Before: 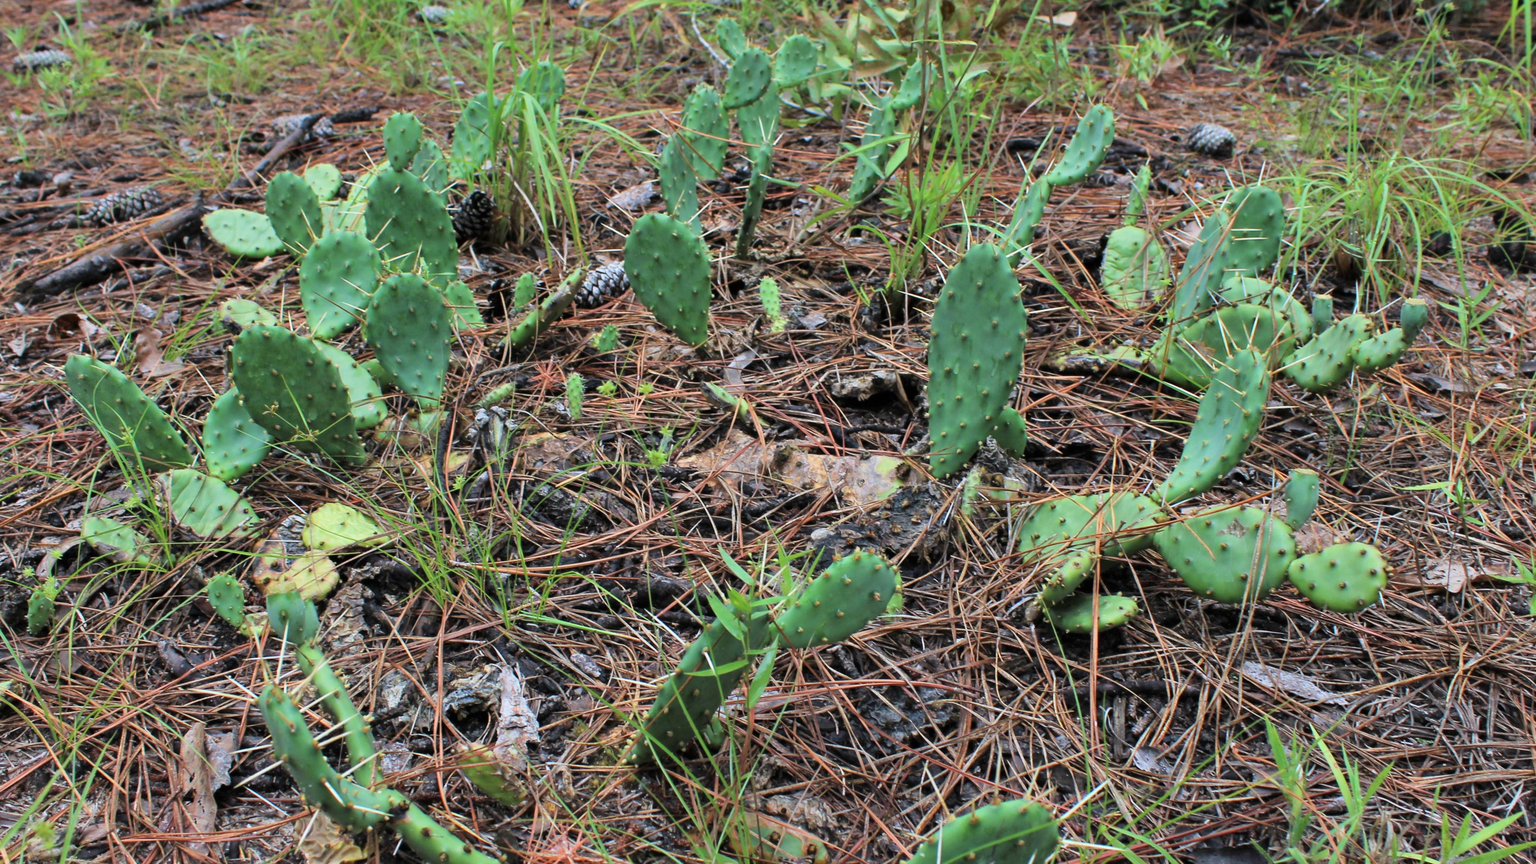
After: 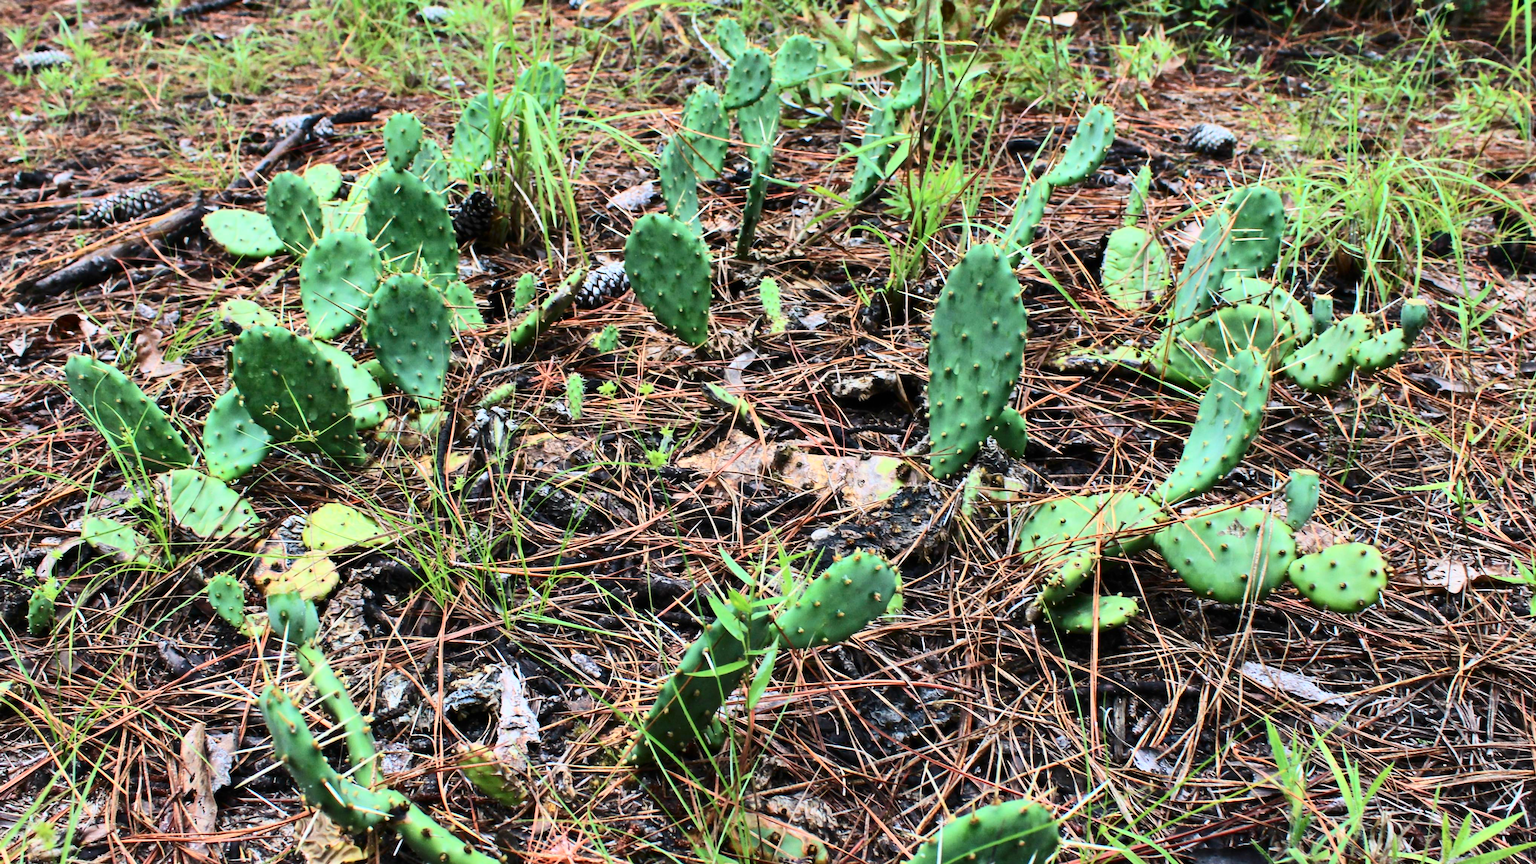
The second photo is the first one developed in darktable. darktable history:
contrast brightness saturation: contrast 0.414, brightness 0.1, saturation 0.215
